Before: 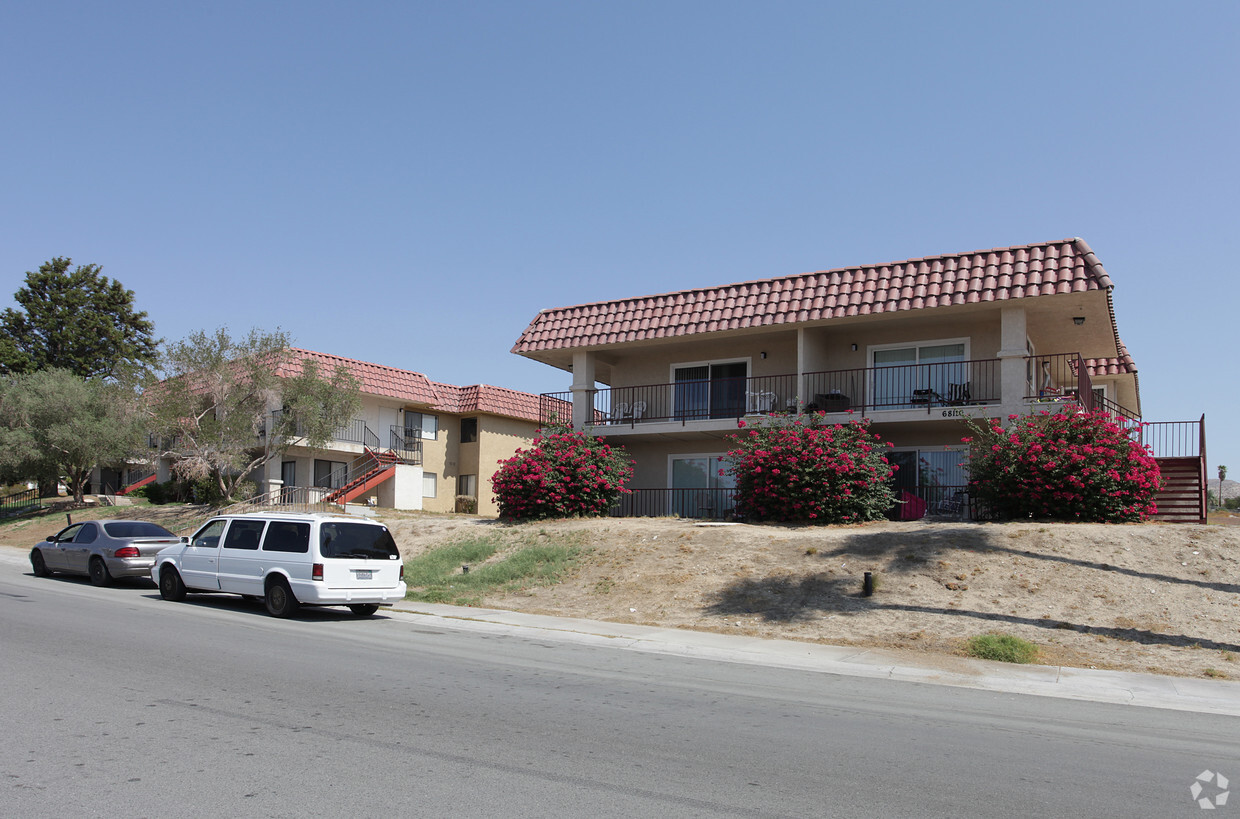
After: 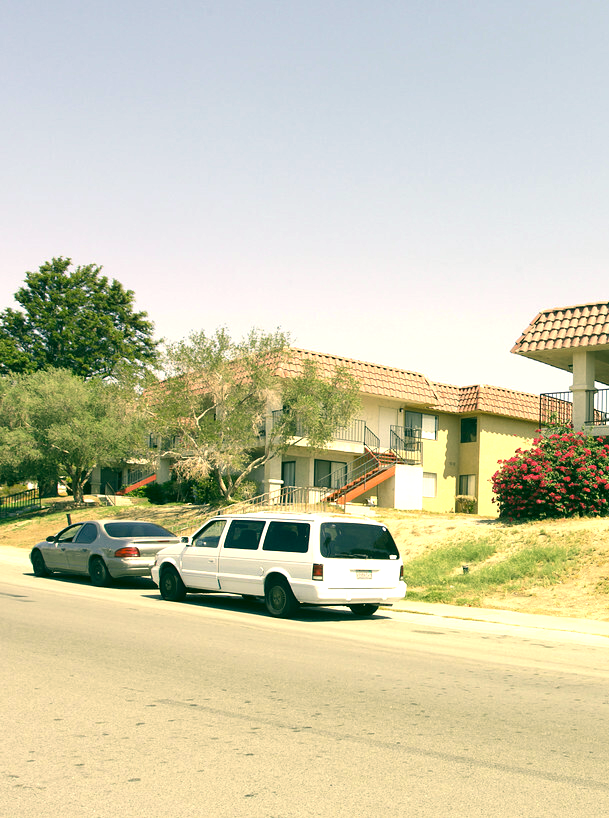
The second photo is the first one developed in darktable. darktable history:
crop and rotate: left 0%, top 0%, right 50.845%
color correction: highlights a* 5.62, highlights b* 33.57, shadows a* -25.86, shadows b* 4.02
exposure: black level correction 0, exposure 1.2 EV, compensate exposure bias true, compensate highlight preservation false
